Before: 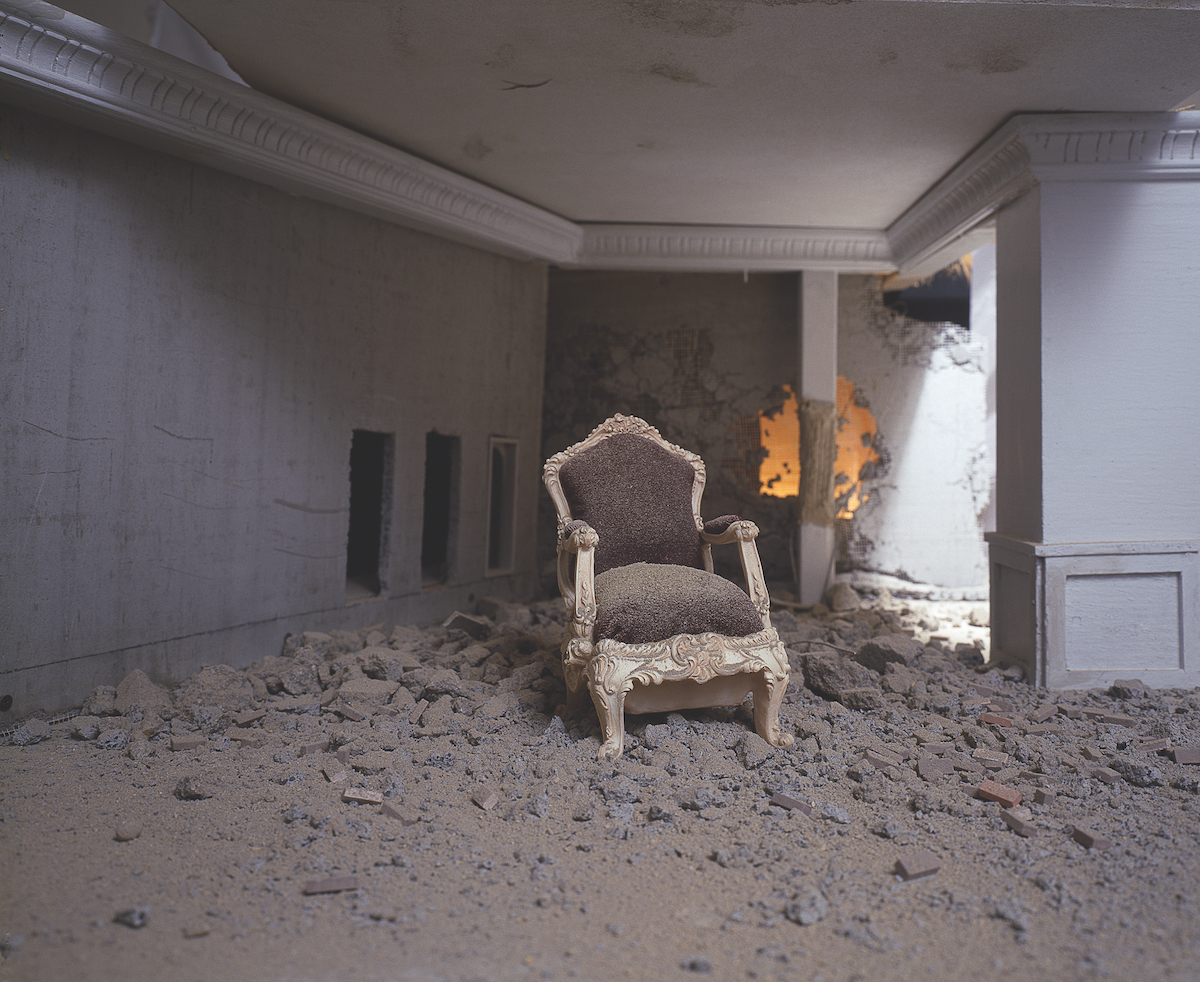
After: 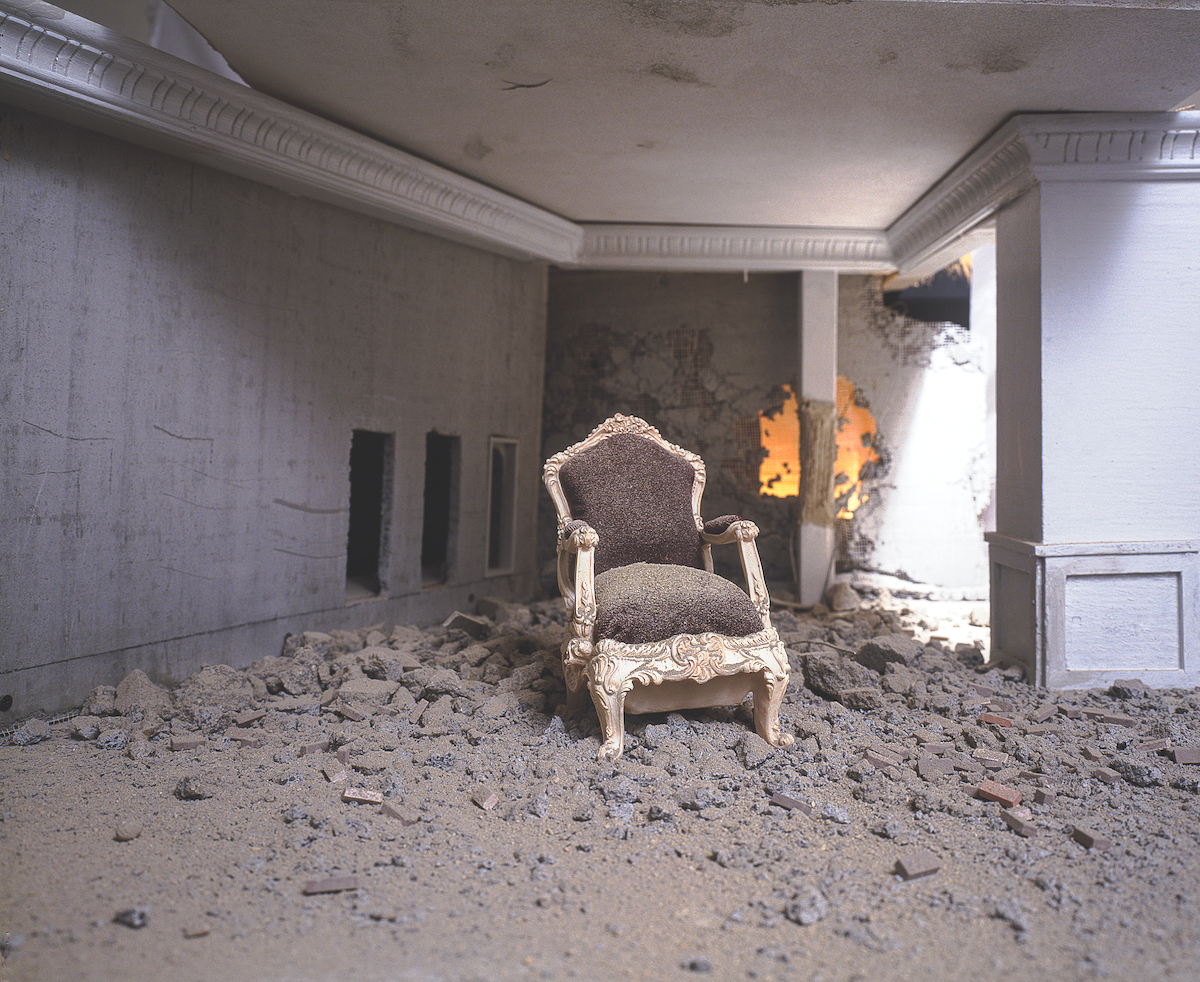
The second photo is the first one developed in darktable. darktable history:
tone curve: curves: ch0 [(0, 0) (0.105, 0.068) (0.181, 0.185) (0.28, 0.291) (0.384, 0.404) (0.485, 0.531) (0.638, 0.681) (0.795, 0.879) (1, 0.977)]; ch1 [(0, 0) (0.161, 0.092) (0.35, 0.33) (0.379, 0.401) (0.456, 0.469) (0.504, 0.5) (0.512, 0.514) (0.58, 0.597) (0.635, 0.646) (1, 1)]; ch2 [(0, 0) (0.371, 0.362) (0.437, 0.437) (0.5, 0.5) (0.53, 0.523) (0.56, 0.58) (0.622, 0.606) (1, 1)], preserve colors none
exposure: exposure 0.376 EV, compensate highlight preservation false
local contrast: on, module defaults
tone equalizer: on, module defaults
